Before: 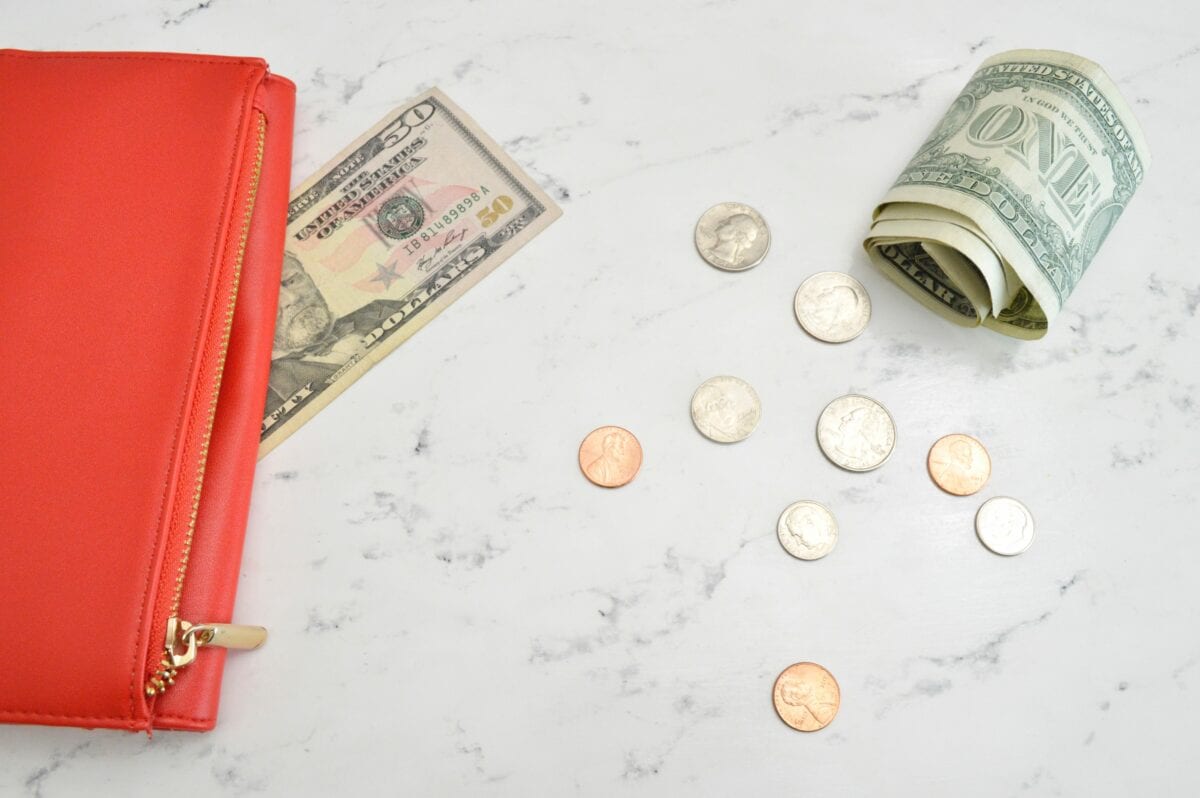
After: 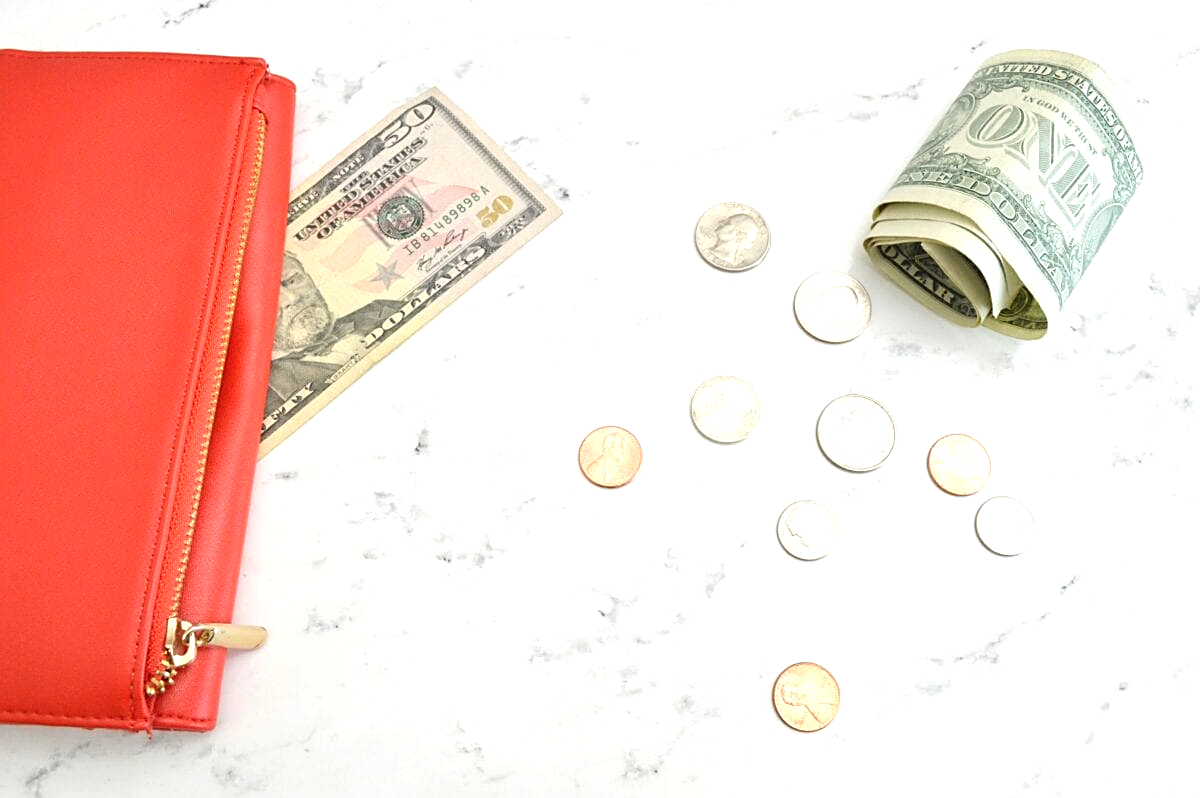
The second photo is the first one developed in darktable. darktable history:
sharpen: on, module defaults
exposure: exposure 0.507 EV, compensate highlight preservation false
